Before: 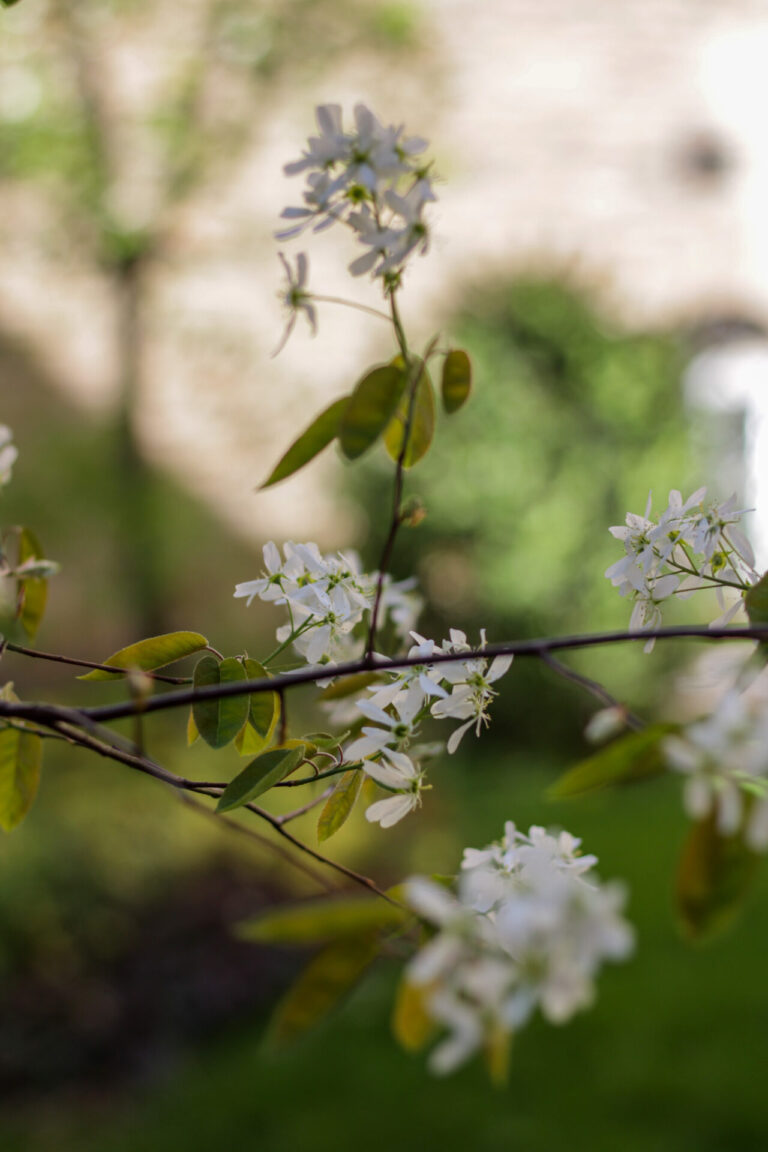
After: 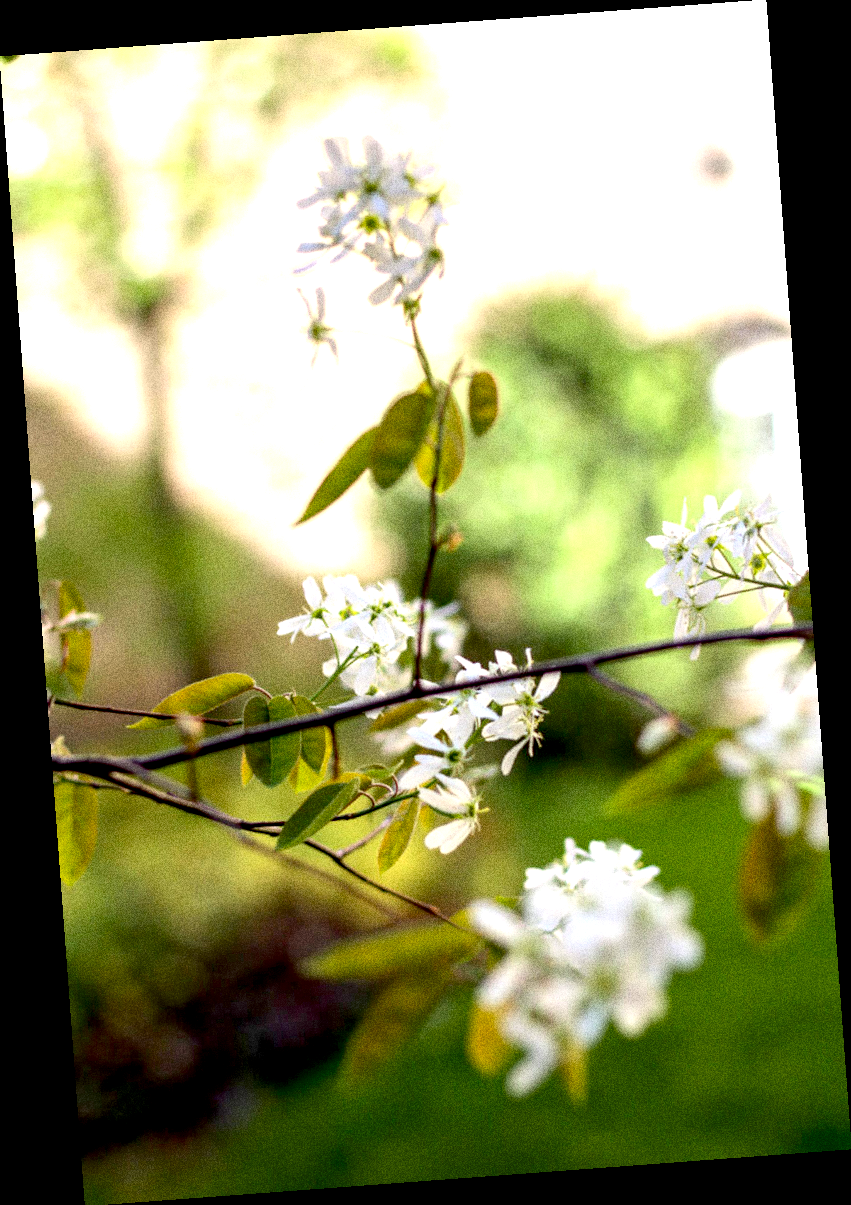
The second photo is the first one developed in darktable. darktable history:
rotate and perspective: rotation -4.25°, automatic cropping off
grain: coarseness 14.49 ISO, strength 48.04%, mid-tones bias 35%
exposure: black level correction 0.009, exposure 1.425 EV, compensate highlight preservation false
